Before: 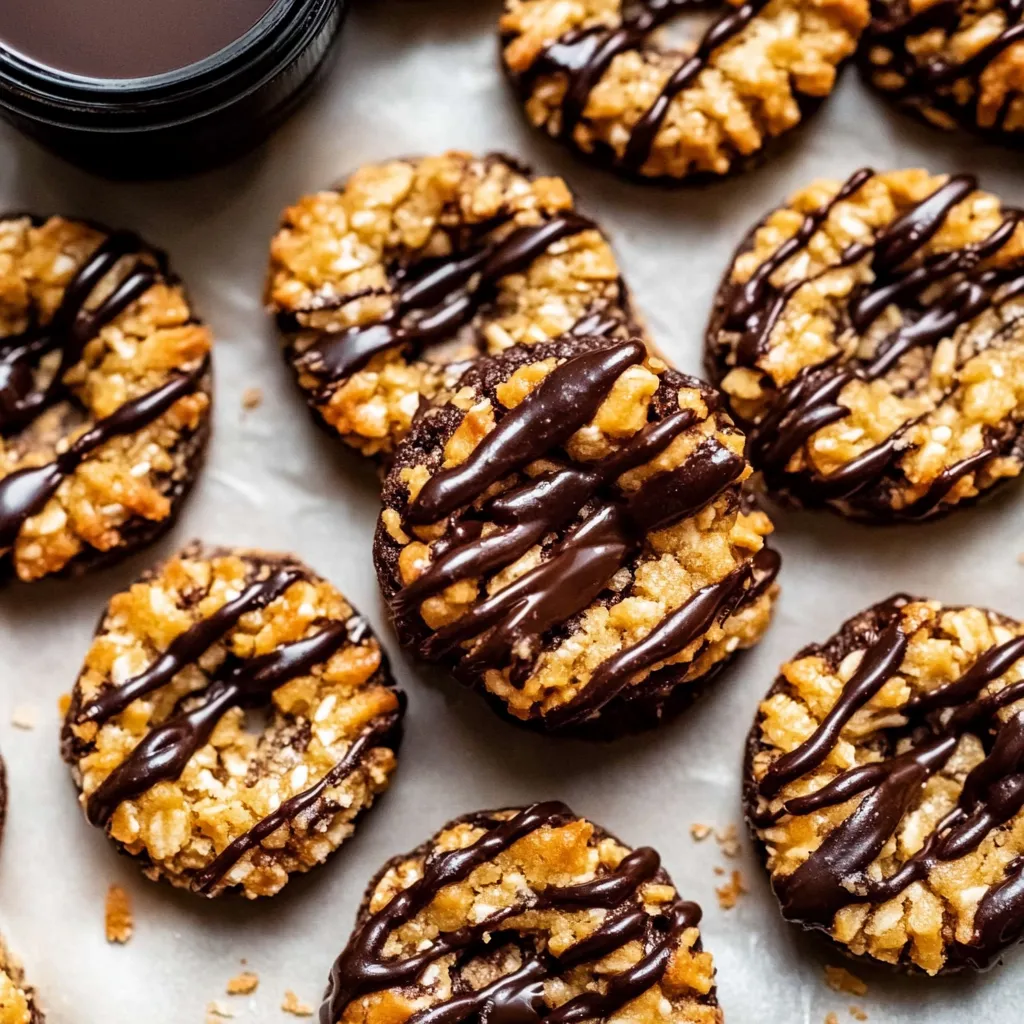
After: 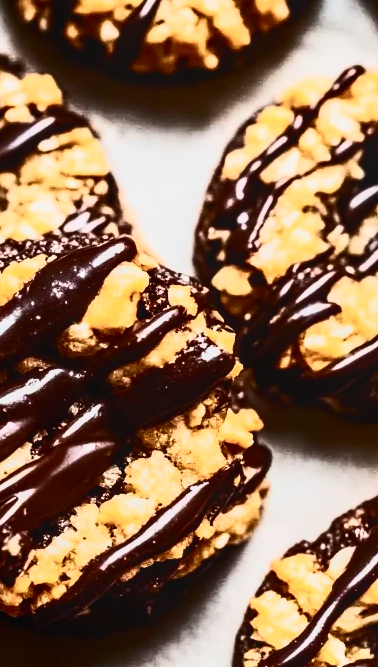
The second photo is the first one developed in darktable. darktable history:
local contrast: on, module defaults
contrast brightness saturation: contrast 0.911, brightness 0.193
color zones: curves: ch0 [(0, 0.352) (0.143, 0.407) (0.286, 0.386) (0.429, 0.431) (0.571, 0.829) (0.714, 0.853) (0.857, 0.833) (1, 0.352)]; ch1 [(0, 0.604) (0.072, 0.726) (0.096, 0.608) (0.205, 0.007) (0.571, -0.006) (0.839, -0.013) (0.857, -0.012) (1, 0.604)], mix -92.69%
crop and rotate: left 49.811%, top 10.144%, right 13.208%, bottom 24.672%
tone equalizer: smoothing diameter 24.8%, edges refinement/feathering 12.88, preserve details guided filter
